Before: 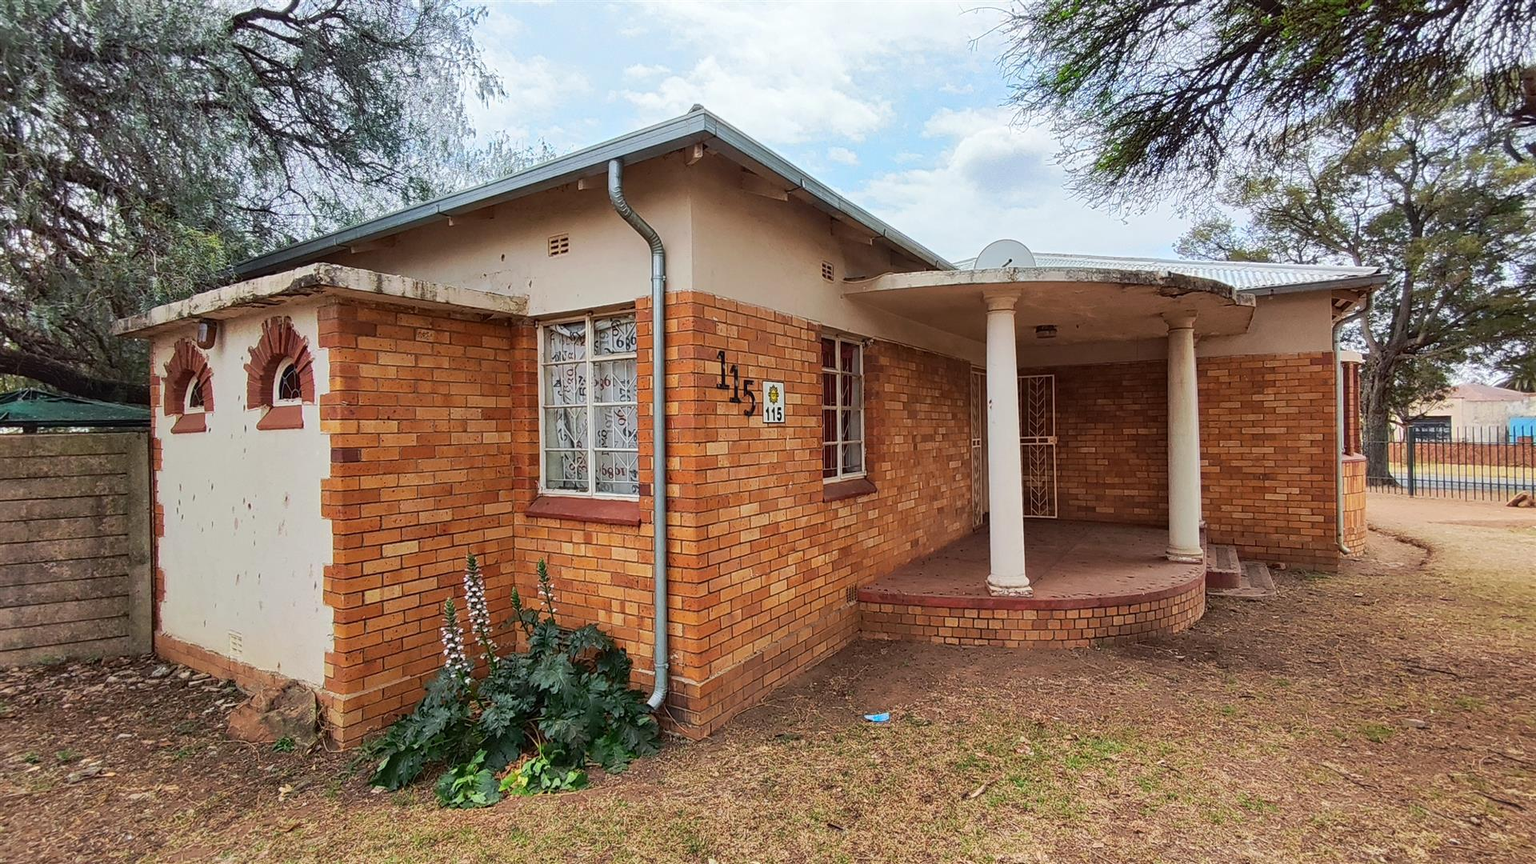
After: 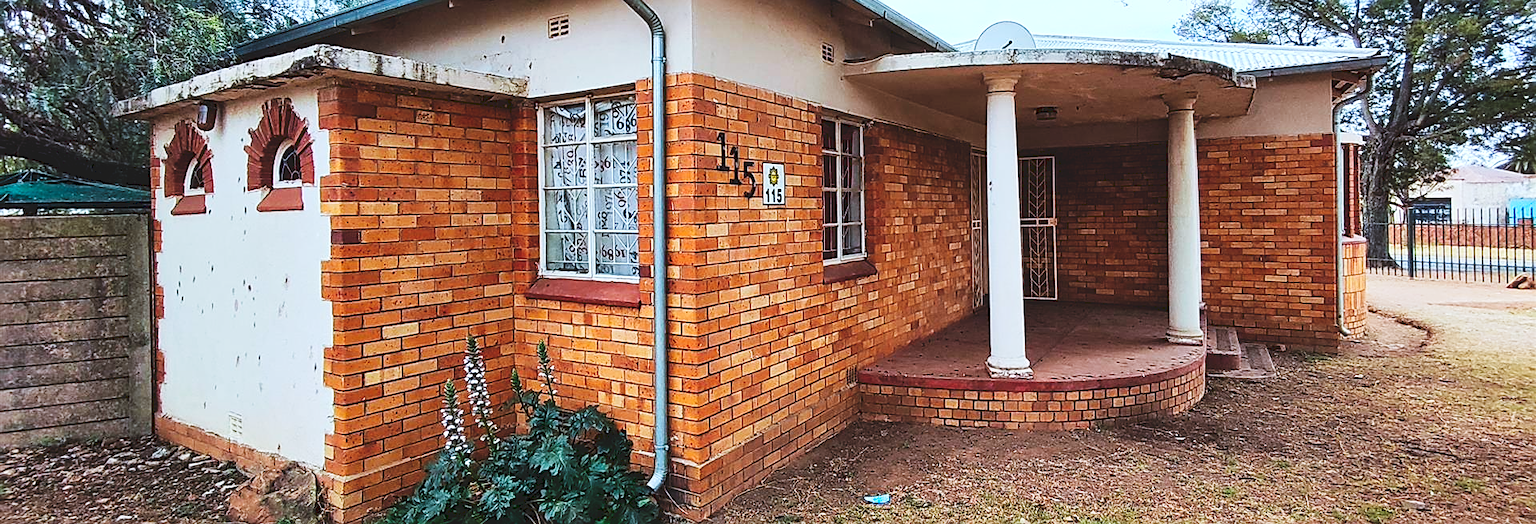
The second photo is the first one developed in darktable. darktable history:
crop and rotate: top 25.357%, bottom 13.942%
sharpen: on, module defaults
color calibration: output R [1.063, -0.012, -0.003, 0], output G [0, 1.022, 0.021, 0], output B [-0.079, 0.047, 1, 0], illuminant custom, x 0.389, y 0.387, temperature 3838.64 K
tone curve: curves: ch0 [(0, 0) (0.003, 0.103) (0.011, 0.103) (0.025, 0.105) (0.044, 0.108) (0.069, 0.108) (0.1, 0.111) (0.136, 0.121) (0.177, 0.145) (0.224, 0.174) (0.277, 0.223) (0.335, 0.289) (0.399, 0.374) (0.468, 0.47) (0.543, 0.579) (0.623, 0.687) (0.709, 0.787) (0.801, 0.879) (0.898, 0.942) (1, 1)], preserve colors none
exposure: exposure 0.197 EV, compensate highlight preservation false
